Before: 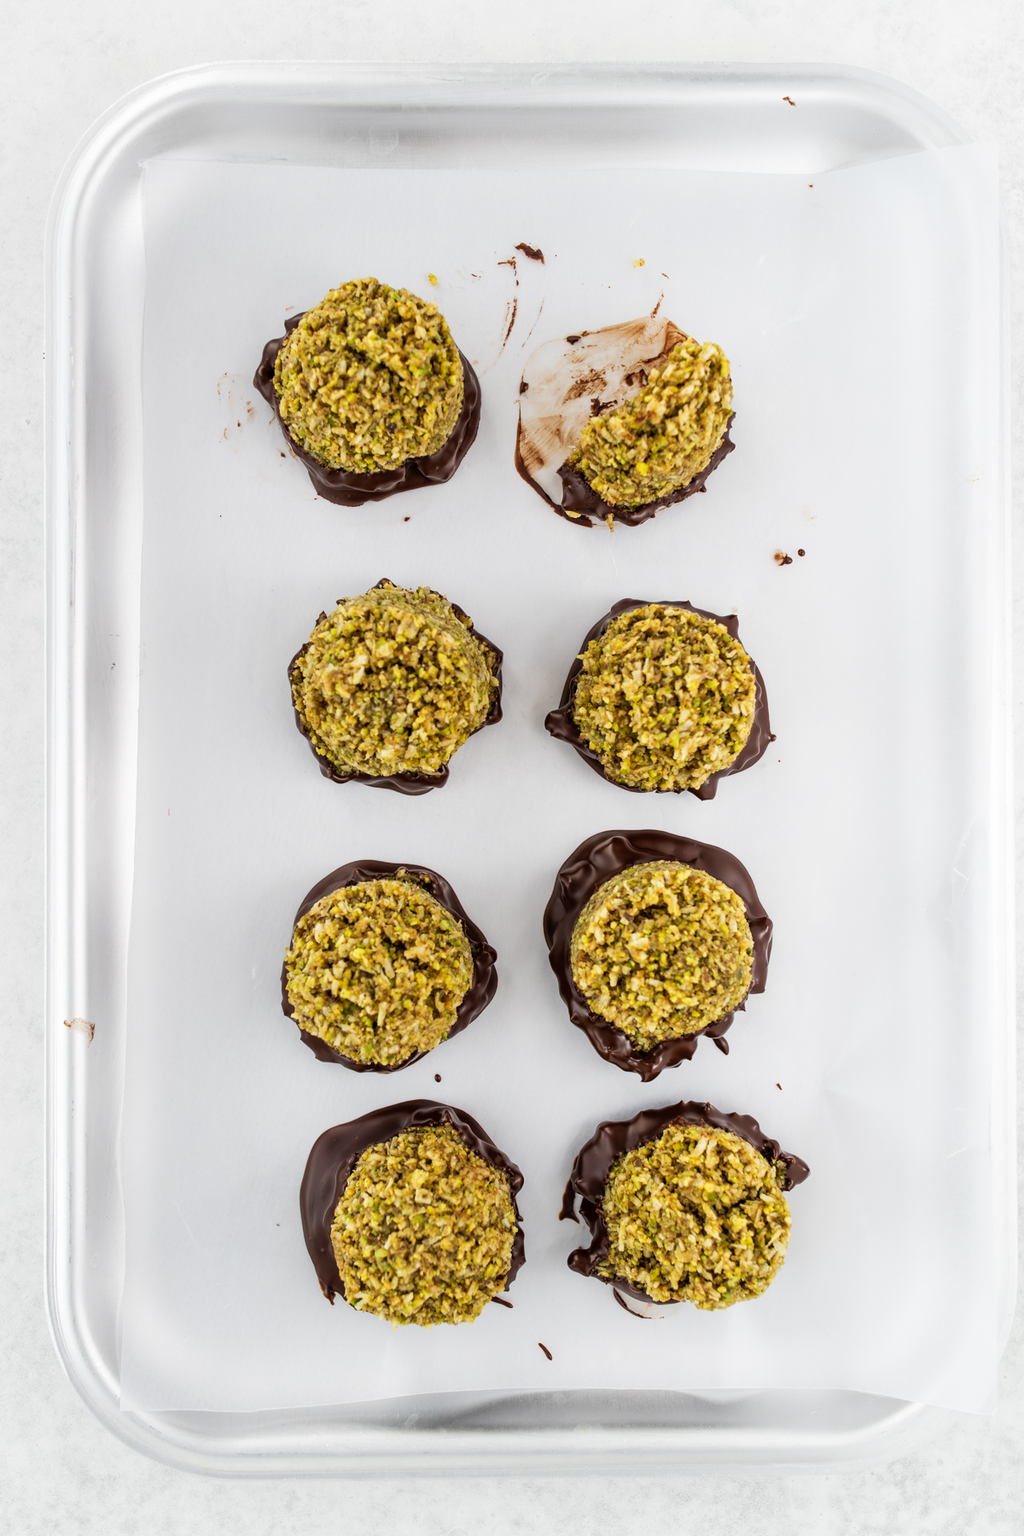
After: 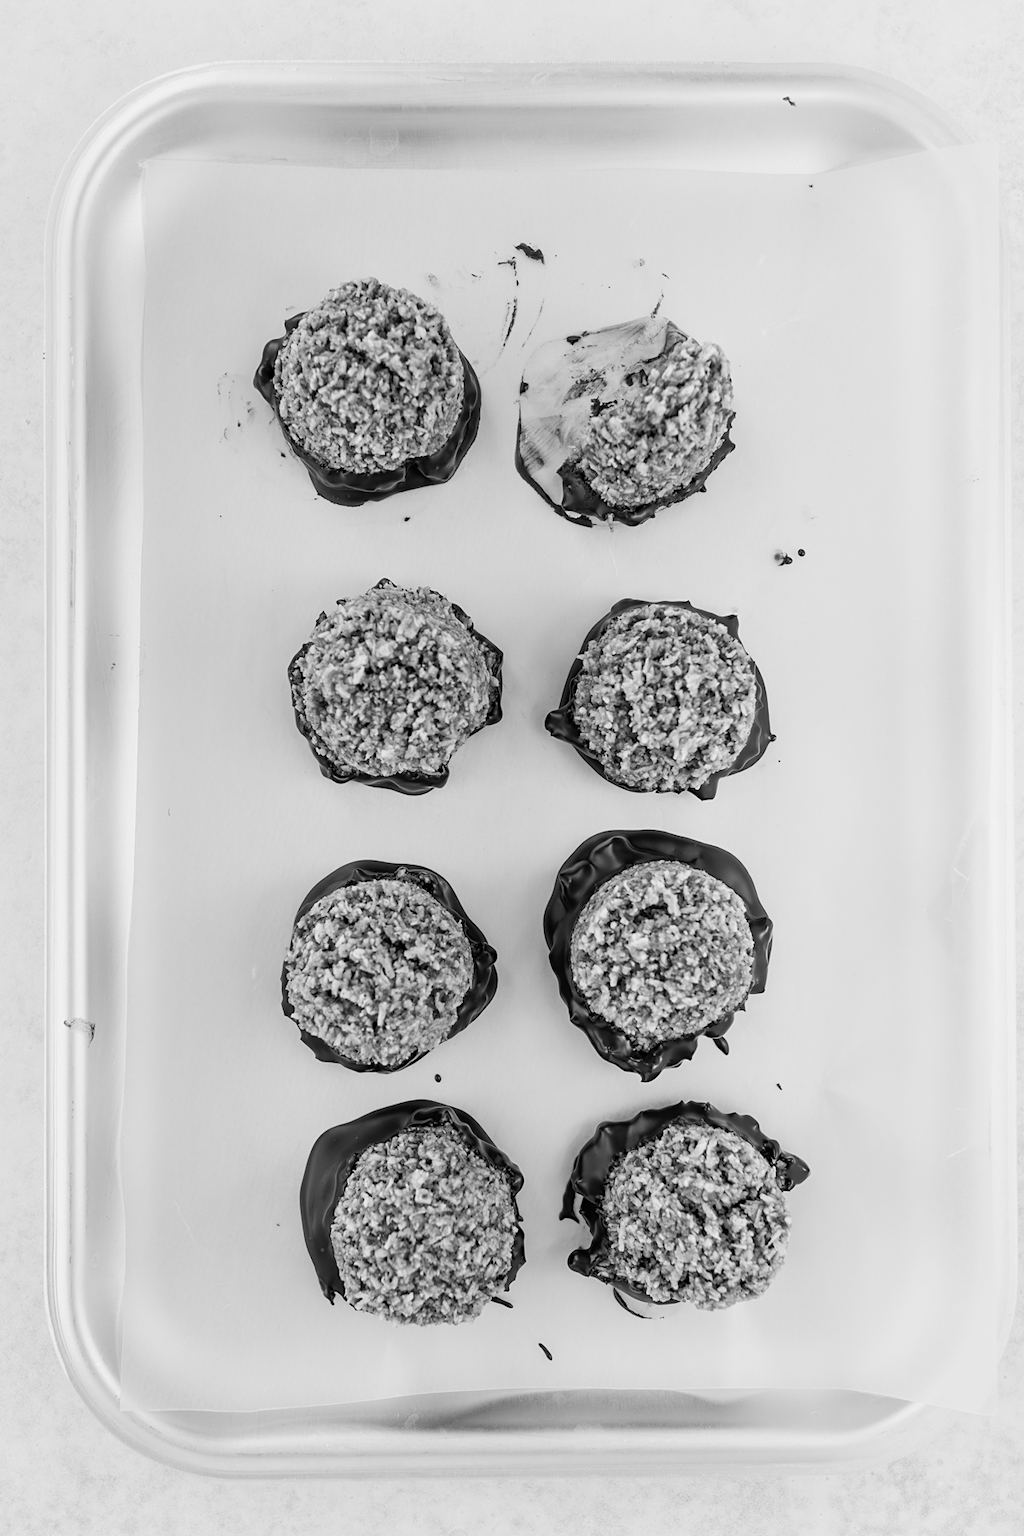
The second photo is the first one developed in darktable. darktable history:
white balance: red 0.931, blue 1.11
sharpen: amount 0.2
monochrome: a -35.87, b 49.73, size 1.7
